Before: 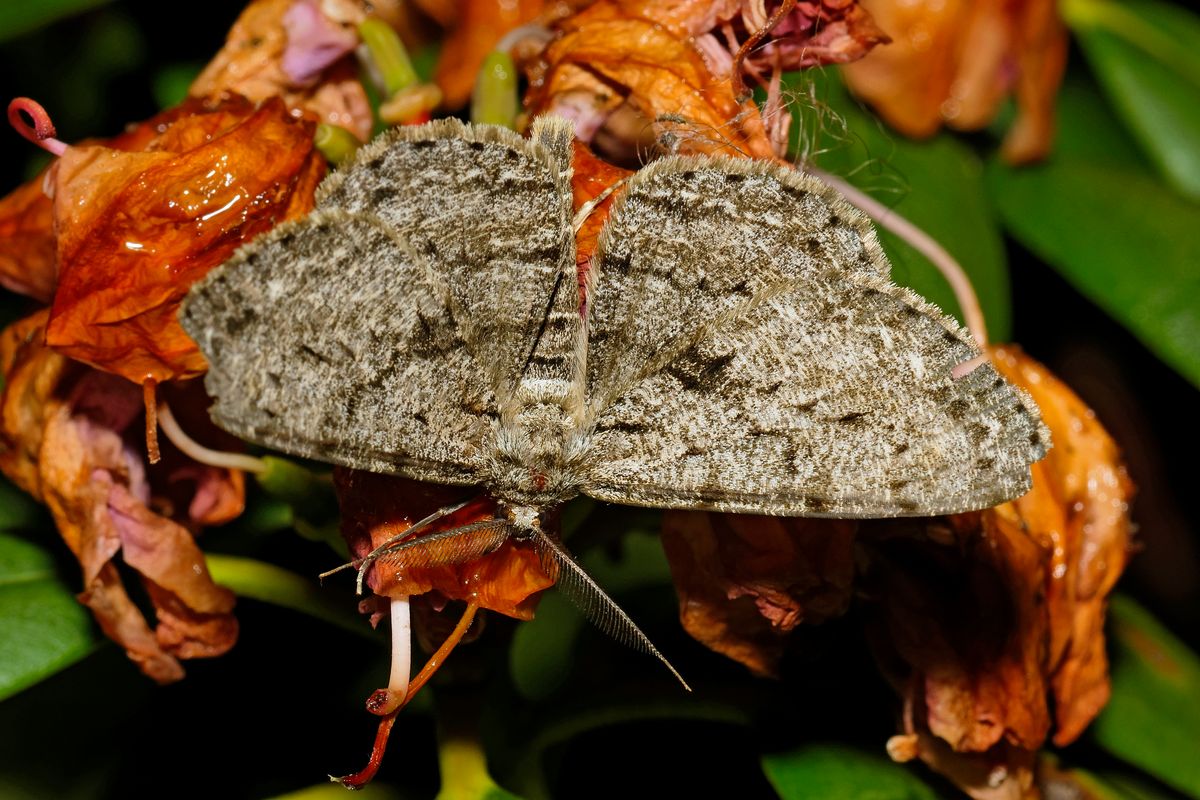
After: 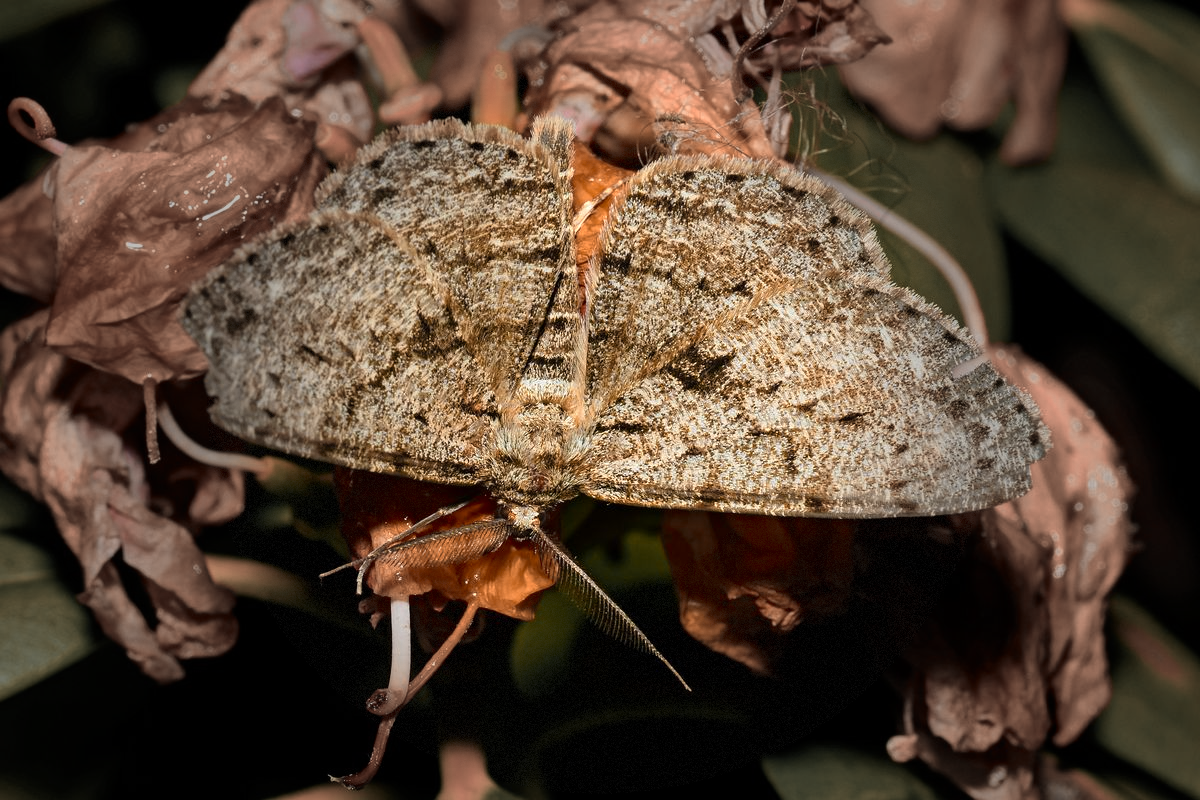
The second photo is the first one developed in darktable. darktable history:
color zones: curves: ch0 [(0.009, 0.528) (0.136, 0.6) (0.255, 0.586) (0.39, 0.528) (0.522, 0.584) (0.686, 0.736) (0.849, 0.561)]; ch1 [(0.045, 0.781) (0.14, 0.416) (0.257, 0.695) (0.442, 0.032) (0.738, 0.338) (0.818, 0.632) (0.891, 0.741) (1, 0.704)]; ch2 [(0, 0.667) (0.141, 0.52) (0.26, 0.37) (0.474, 0.432) (0.743, 0.286)]
vignetting: fall-off start 30.64%, fall-off radius 34.89%, dithering 8-bit output
